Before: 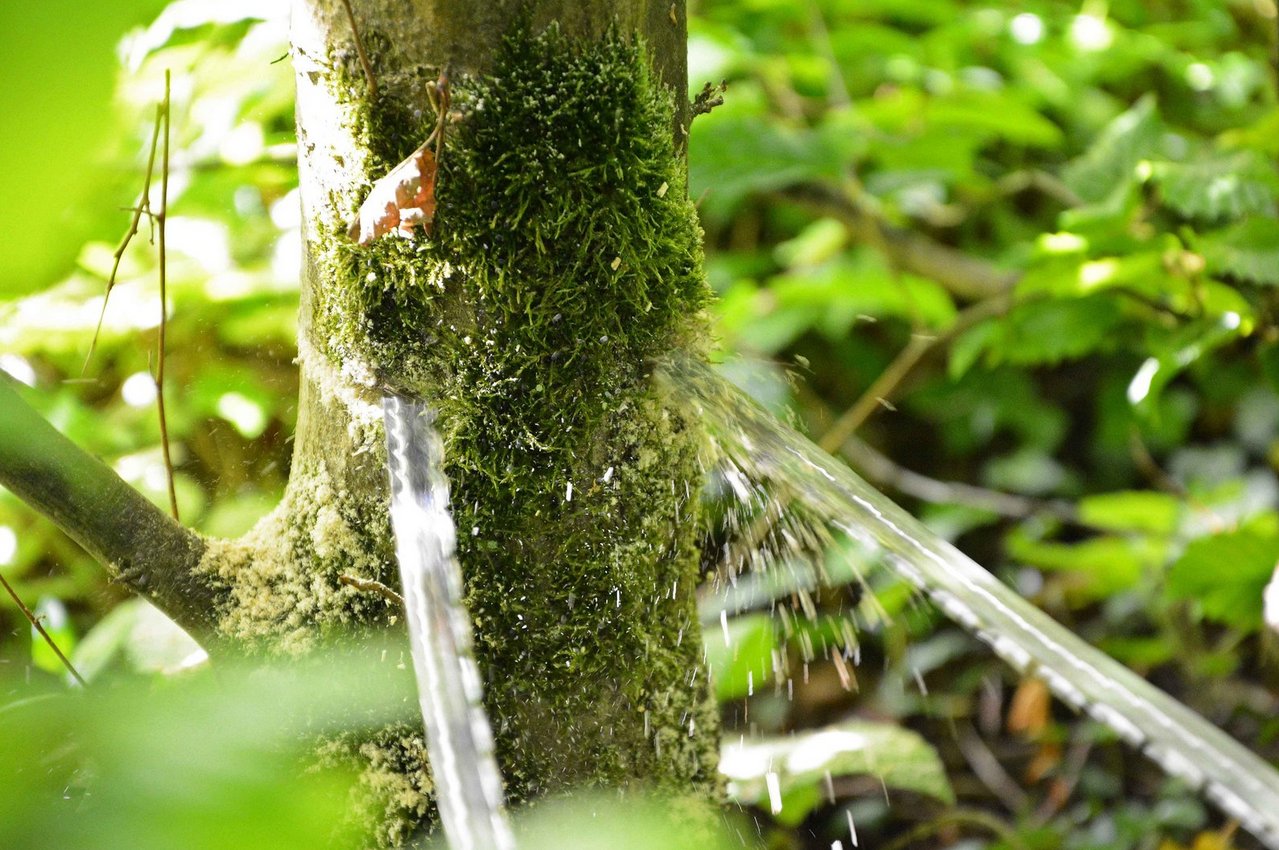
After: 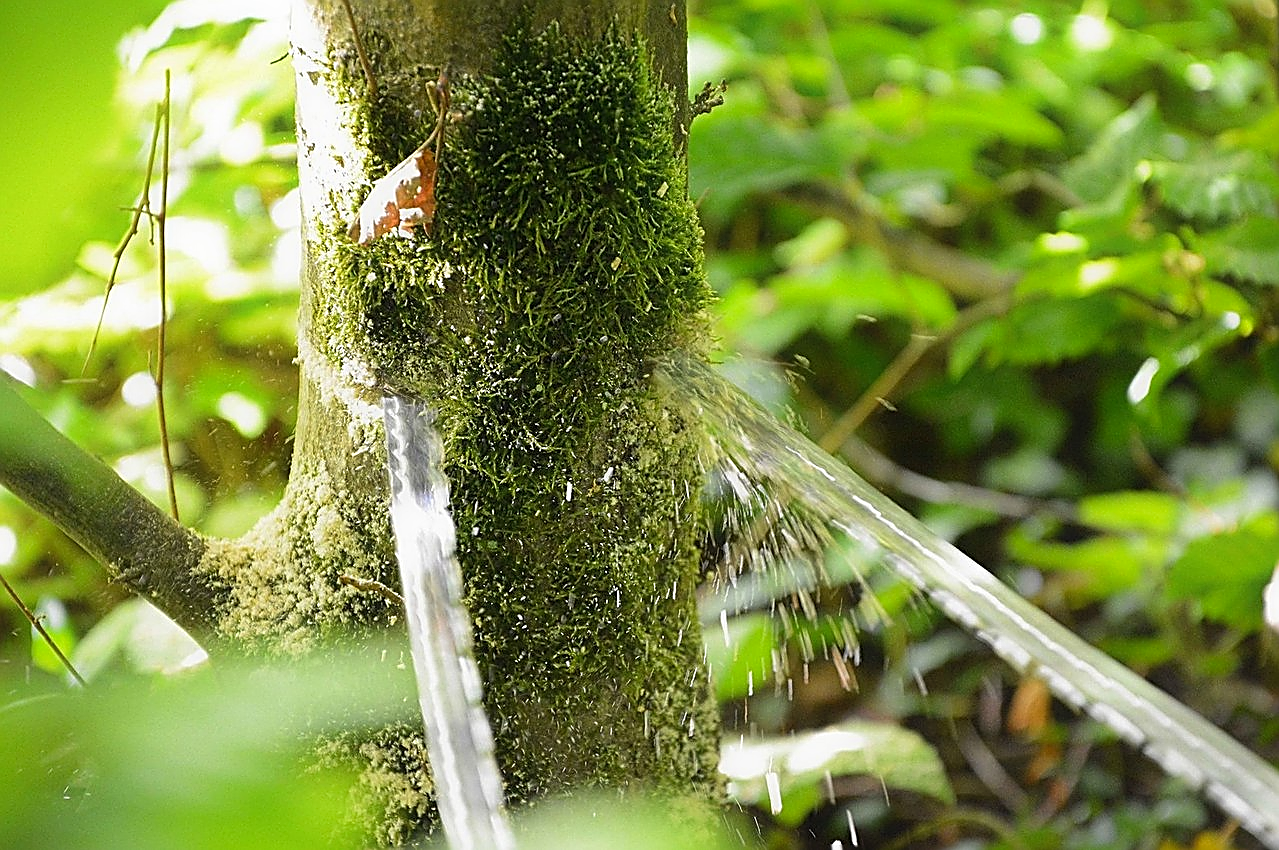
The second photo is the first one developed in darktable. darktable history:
sharpen: radius 1.685, amount 1.294
contrast equalizer: y [[0.5, 0.496, 0.435, 0.435, 0.496, 0.5], [0.5 ×6], [0.5 ×6], [0 ×6], [0 ×6]]
